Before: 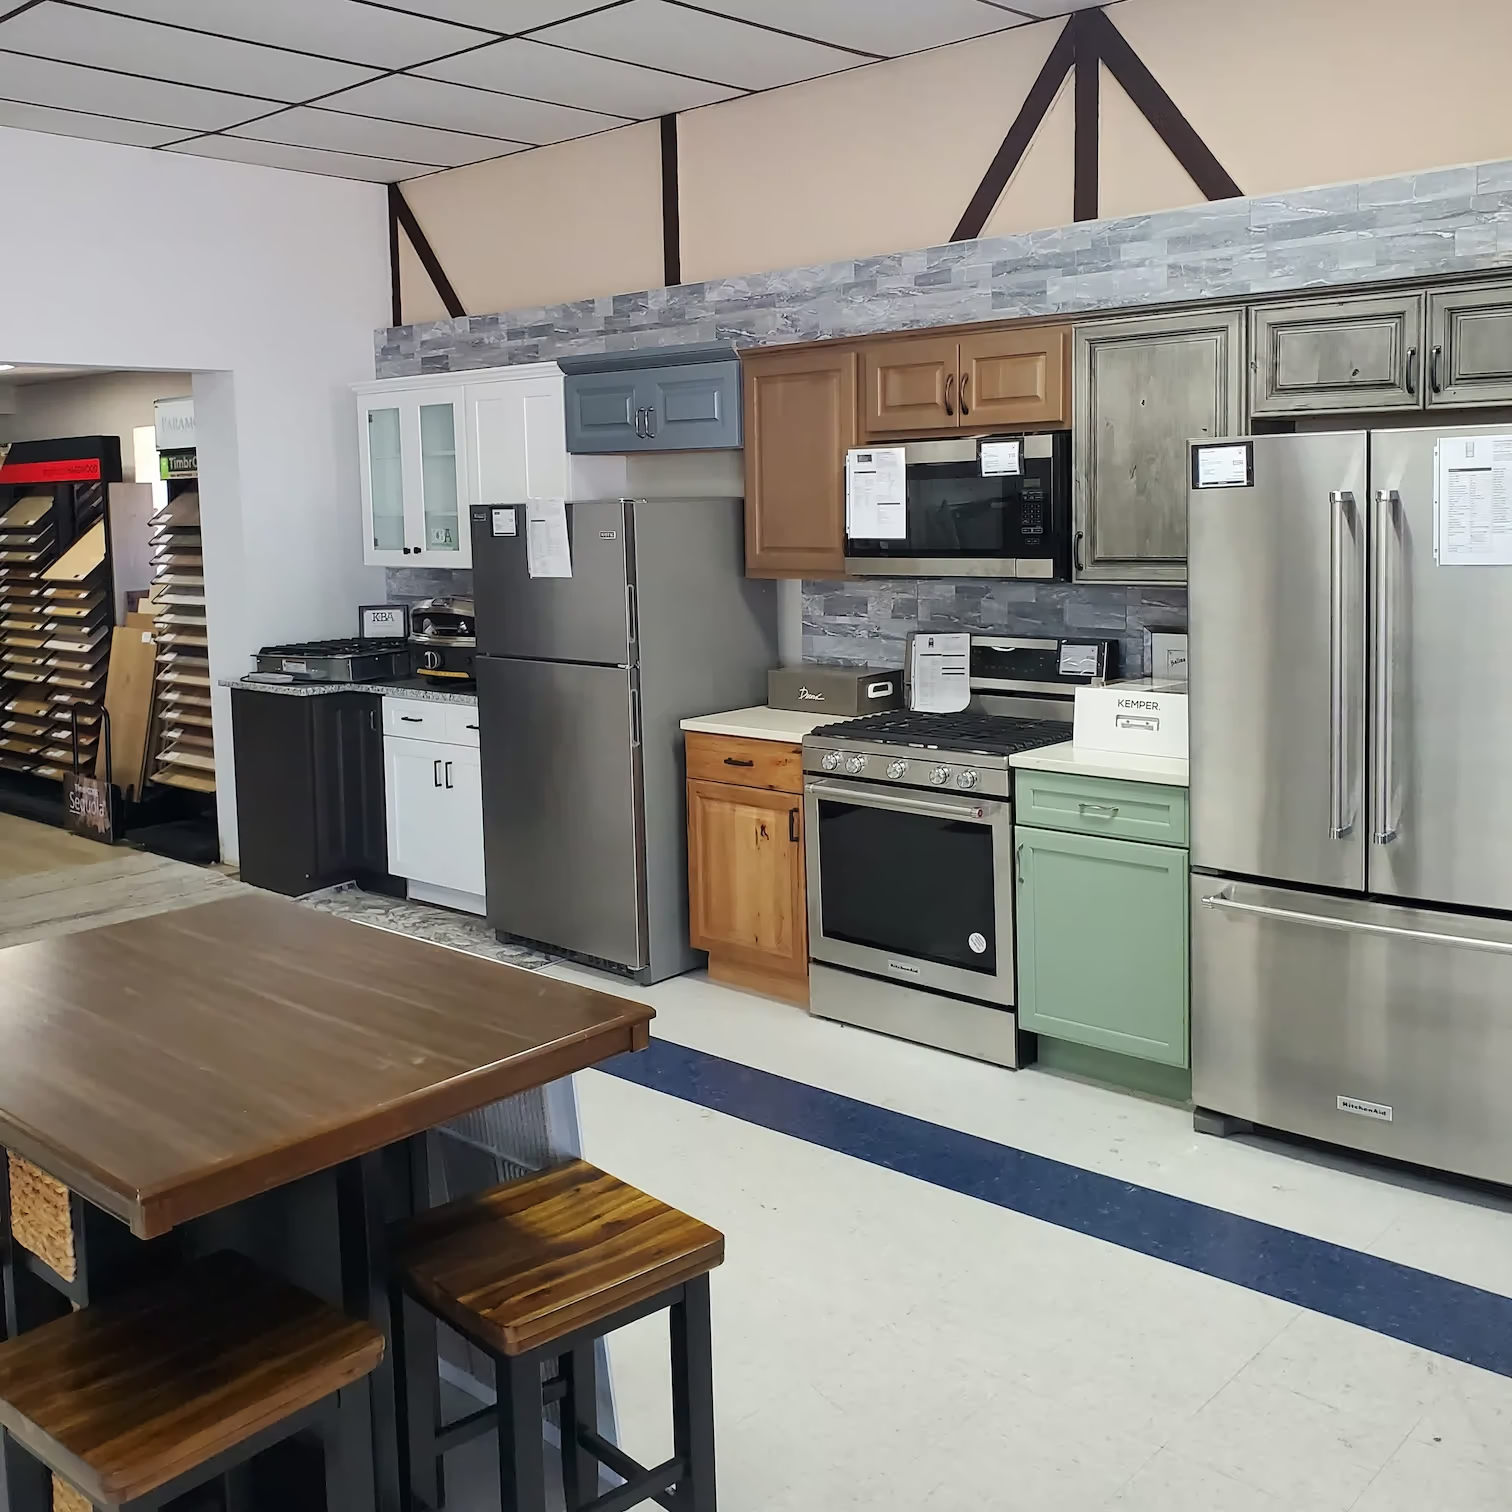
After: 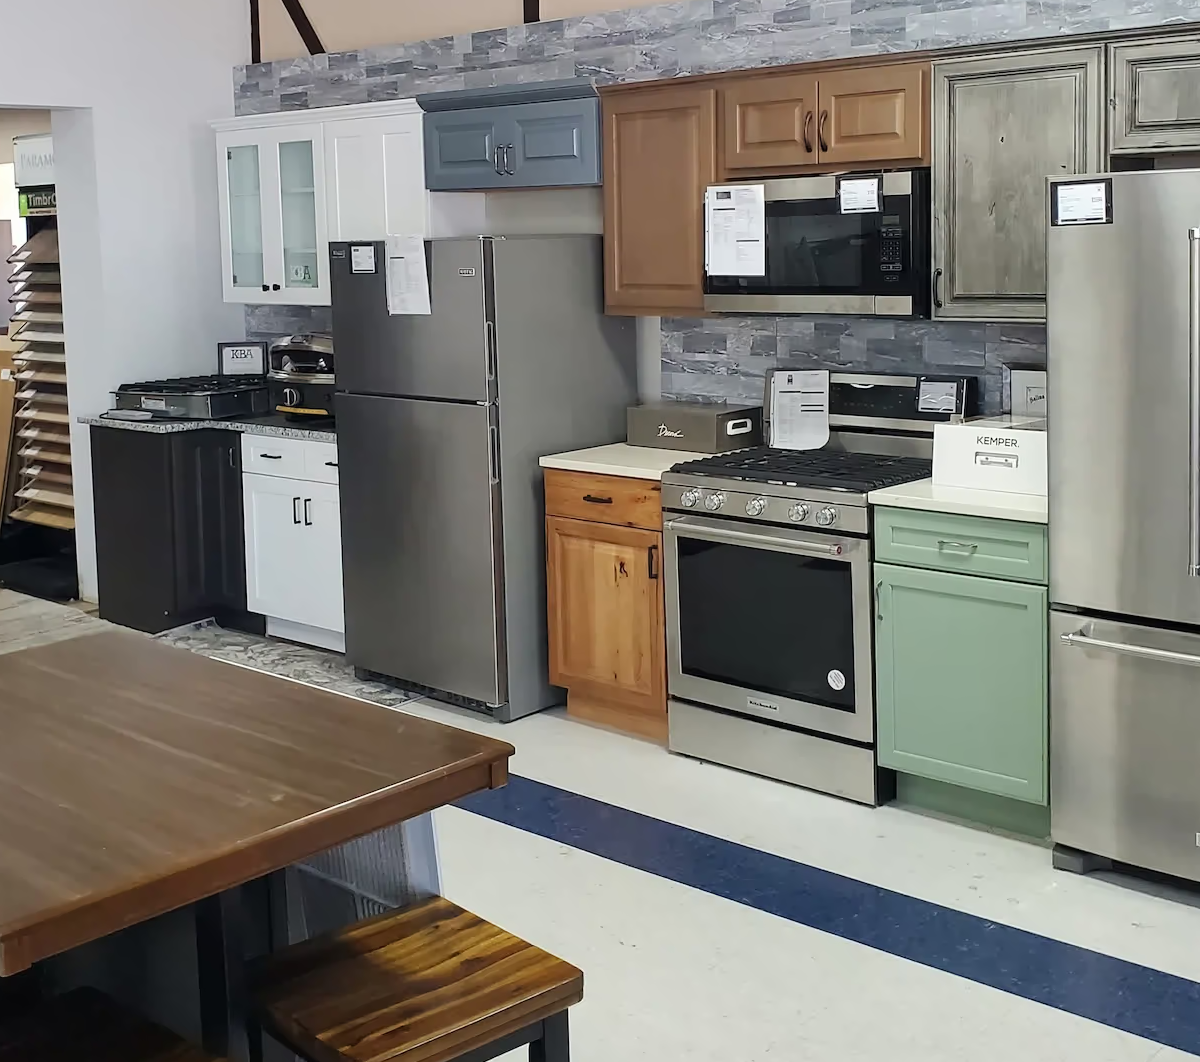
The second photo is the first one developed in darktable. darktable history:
crop: left 9.377%, top 17.432%, right 10.757%, bottom 12.326%
